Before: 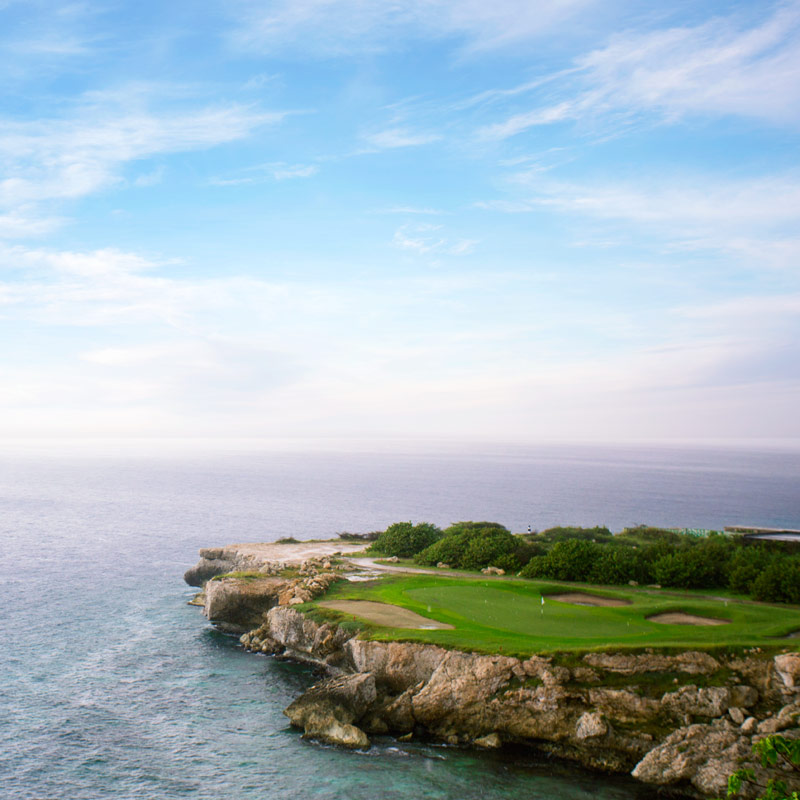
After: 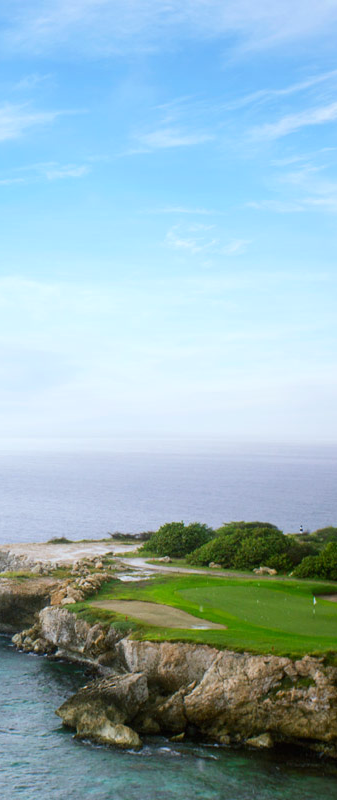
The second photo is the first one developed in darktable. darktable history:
crop: left 28.583%, right 29.231%
white balance: red 0.925, blue 1.046
